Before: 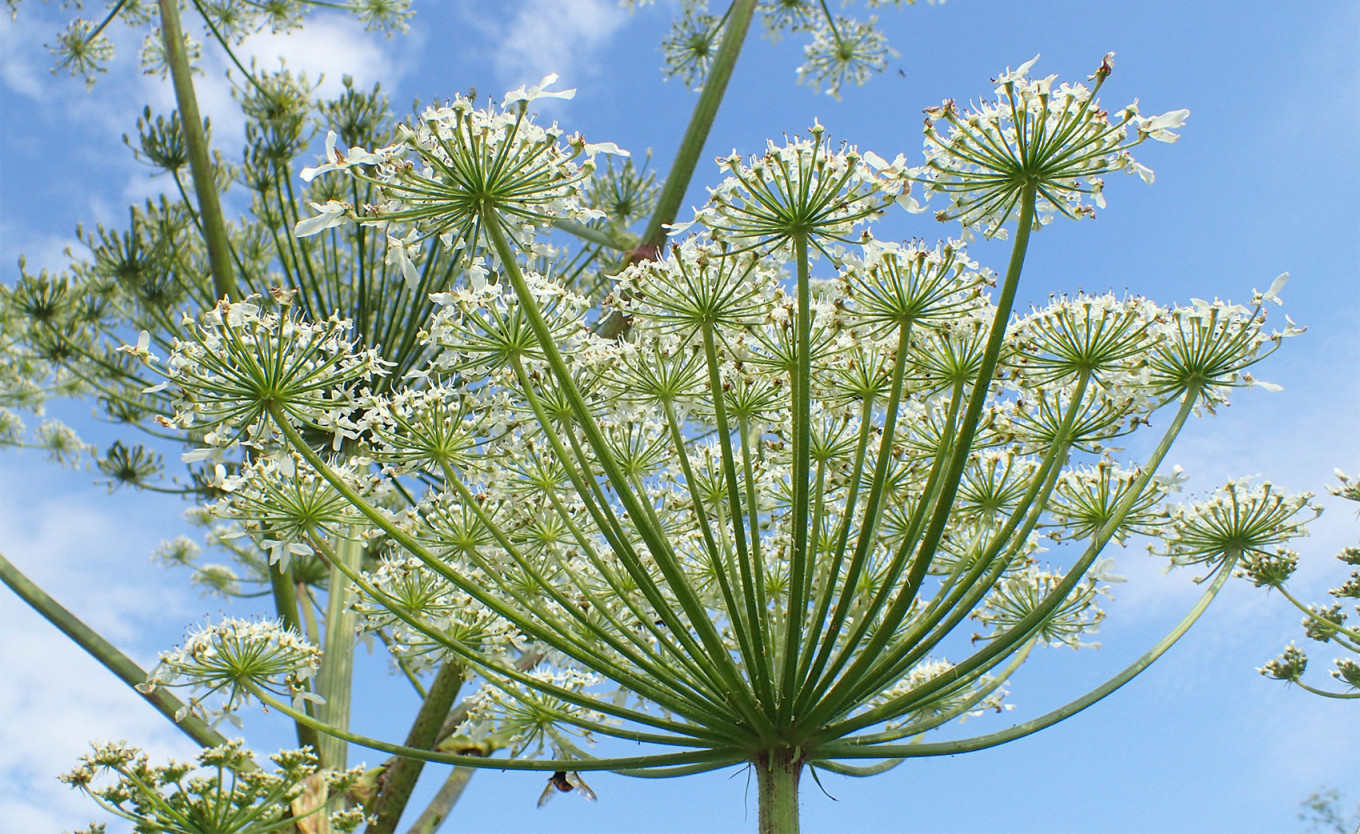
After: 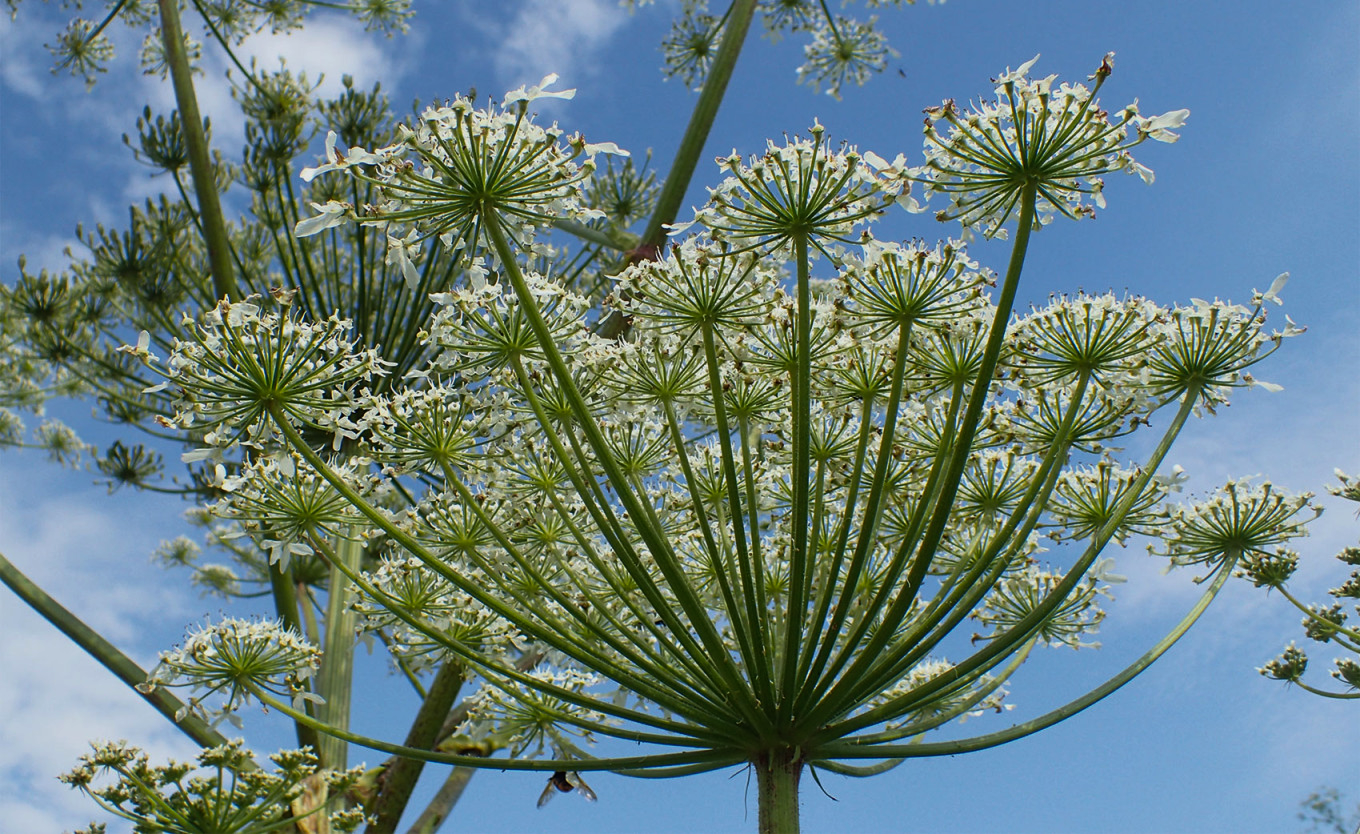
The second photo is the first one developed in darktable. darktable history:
exposure: black level correction 0, exposure -0.766 EV, compensate highlight preservation false
color balance rgb: perceptual brilliance grading › highlights 14.29%, perceptual brilliance grading › mid-tones -5.92%, perceptual brilliance grading › shadows -26.83%, global vibrance 31.18%
